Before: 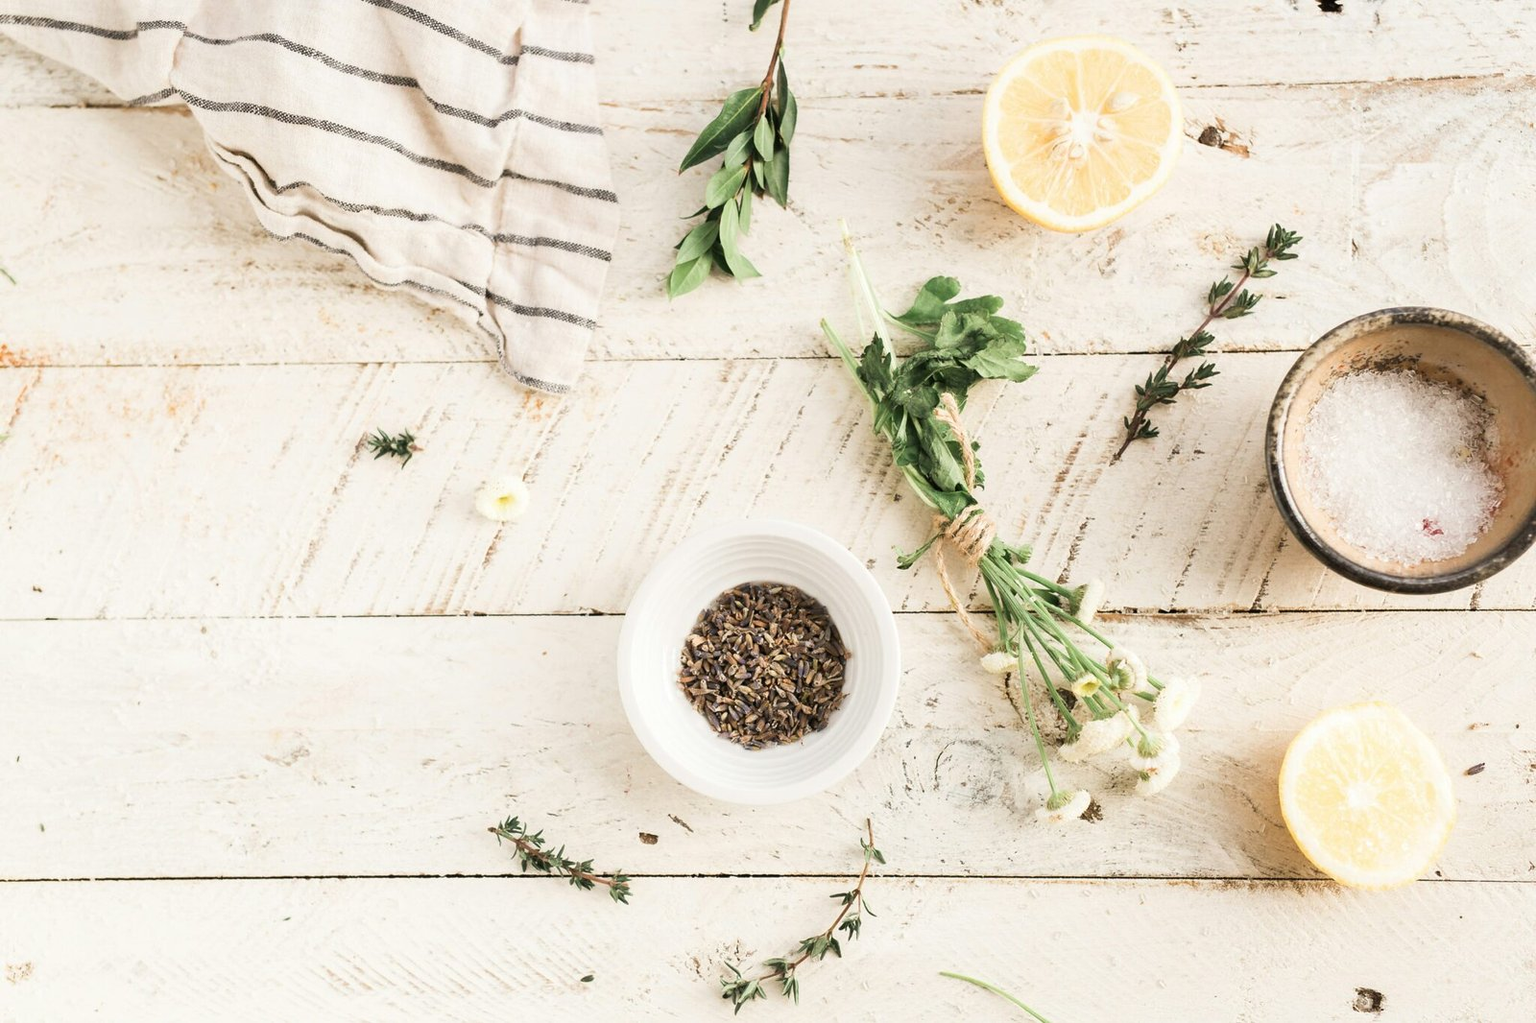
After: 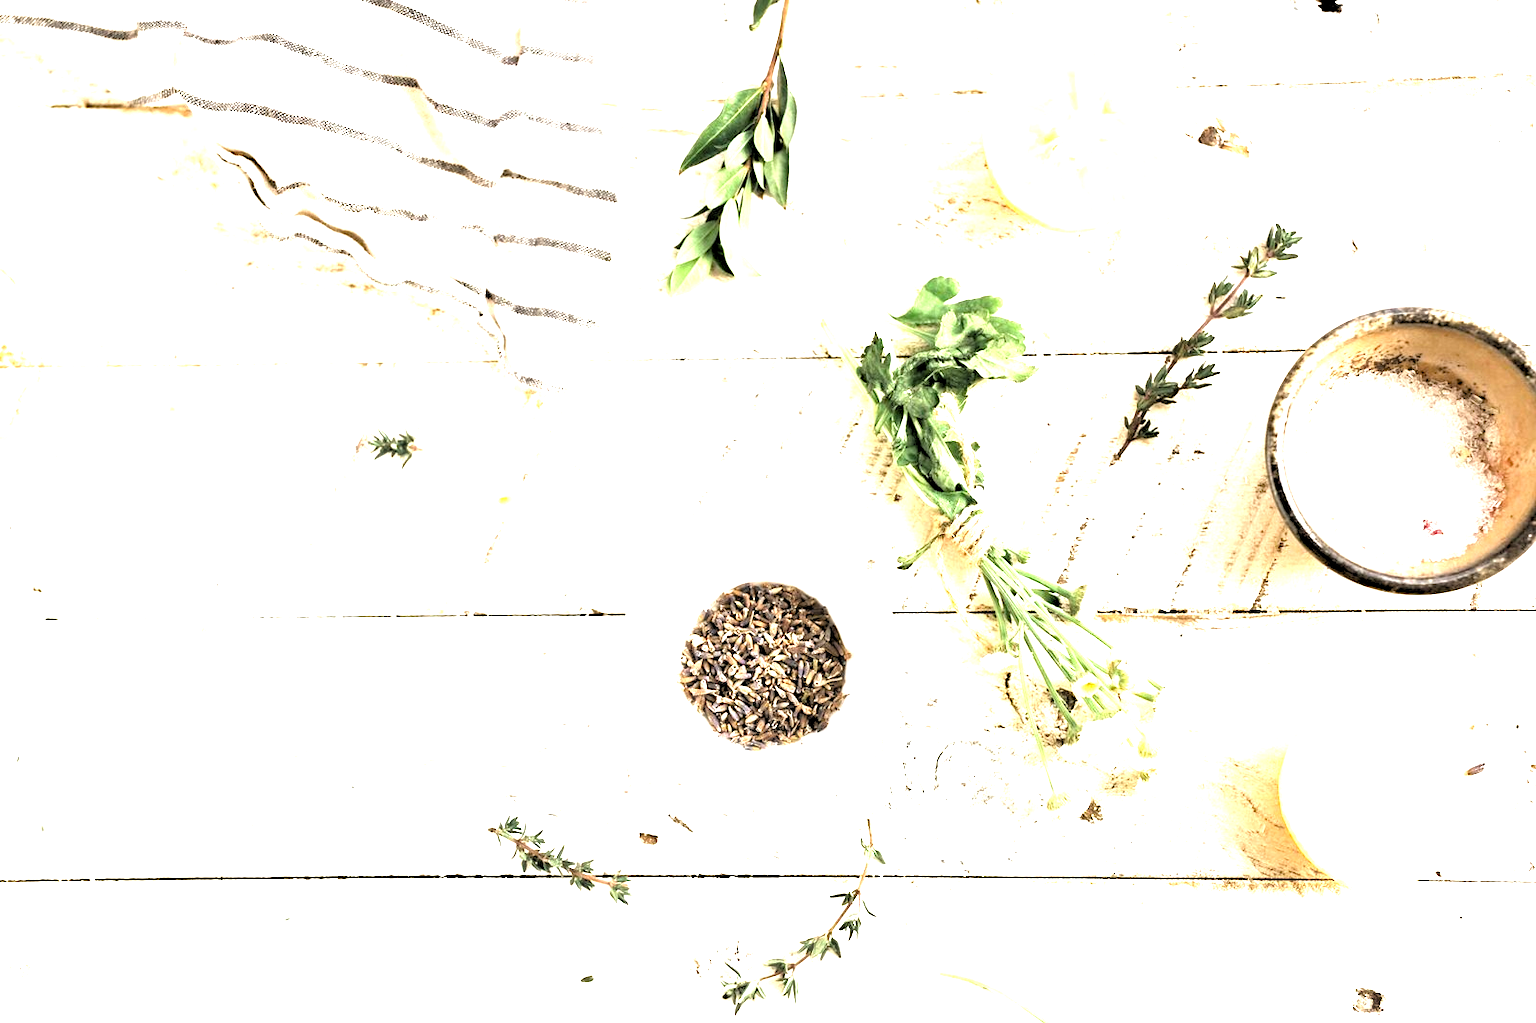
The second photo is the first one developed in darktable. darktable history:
haze removal: strength 0.29, distance 0.25, compatibility mode true, adaptive false
exposure: black level correction 0, exposure 1.379 EV, compensate exposure bias true, compensate highlight preservation false
rgb levels: levels [[0.034, 0.472, 0.904], [0, 0.5, 1], [0, 0.5, 1]]
